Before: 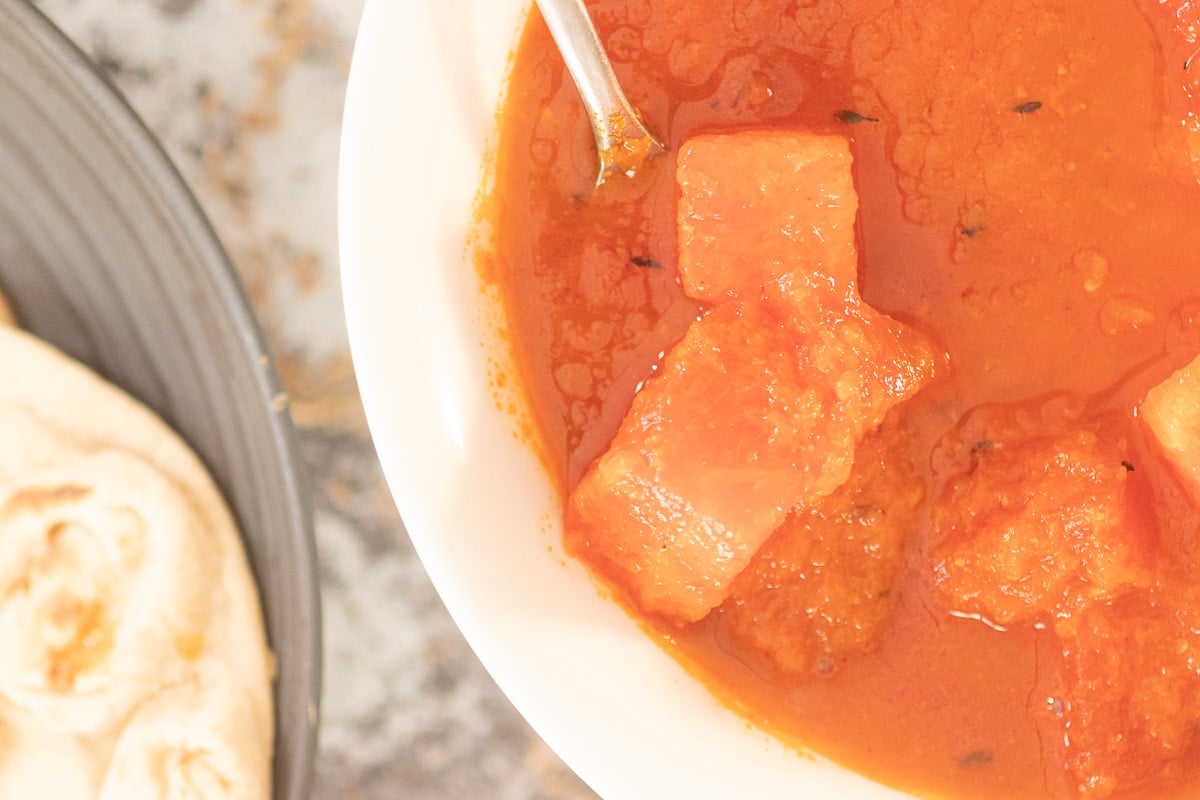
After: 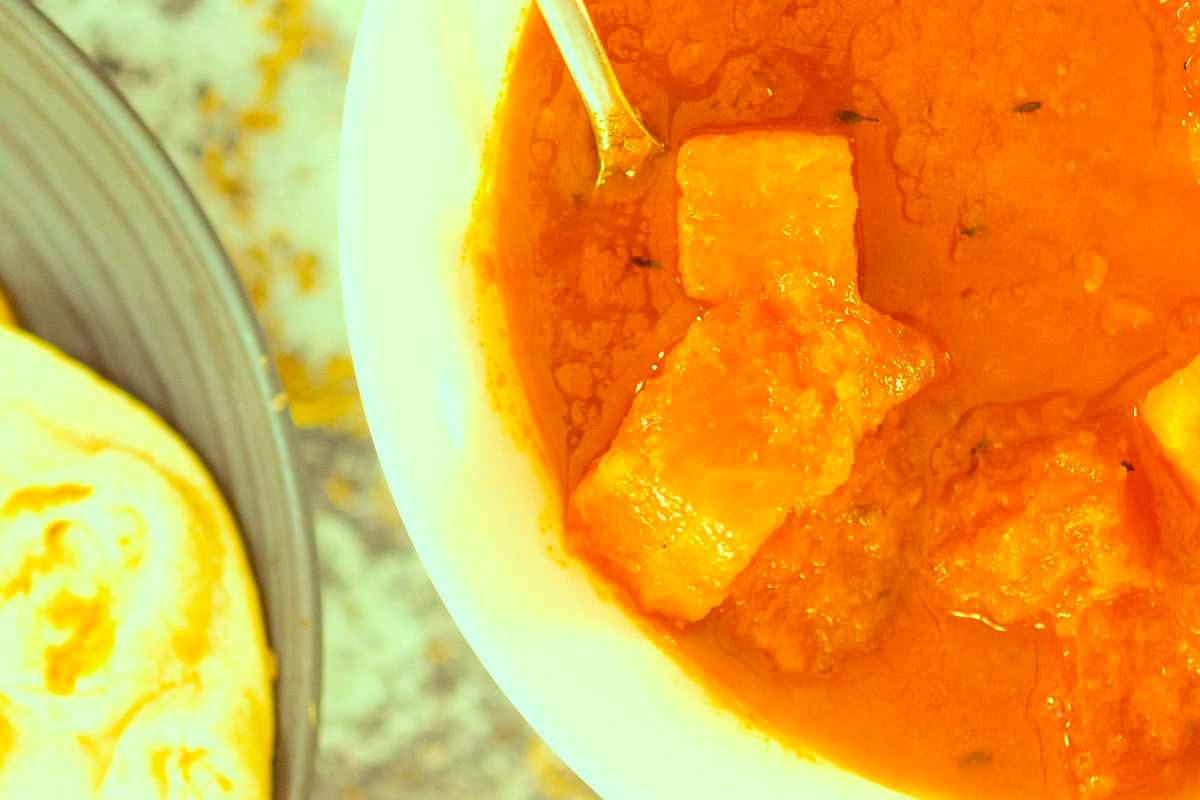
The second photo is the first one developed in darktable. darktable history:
color balance rgb: highlights gain › luminance 15.116%, highlights gain › chroma 7.051%, highlights gain › hue 127.71°, global offset › luminance -0.897%, linear chroma grading › global chroma 14.377%, perceptual saturation grading › global saturation 74.33%, perceptual saturation grading › shadows -29.812%
